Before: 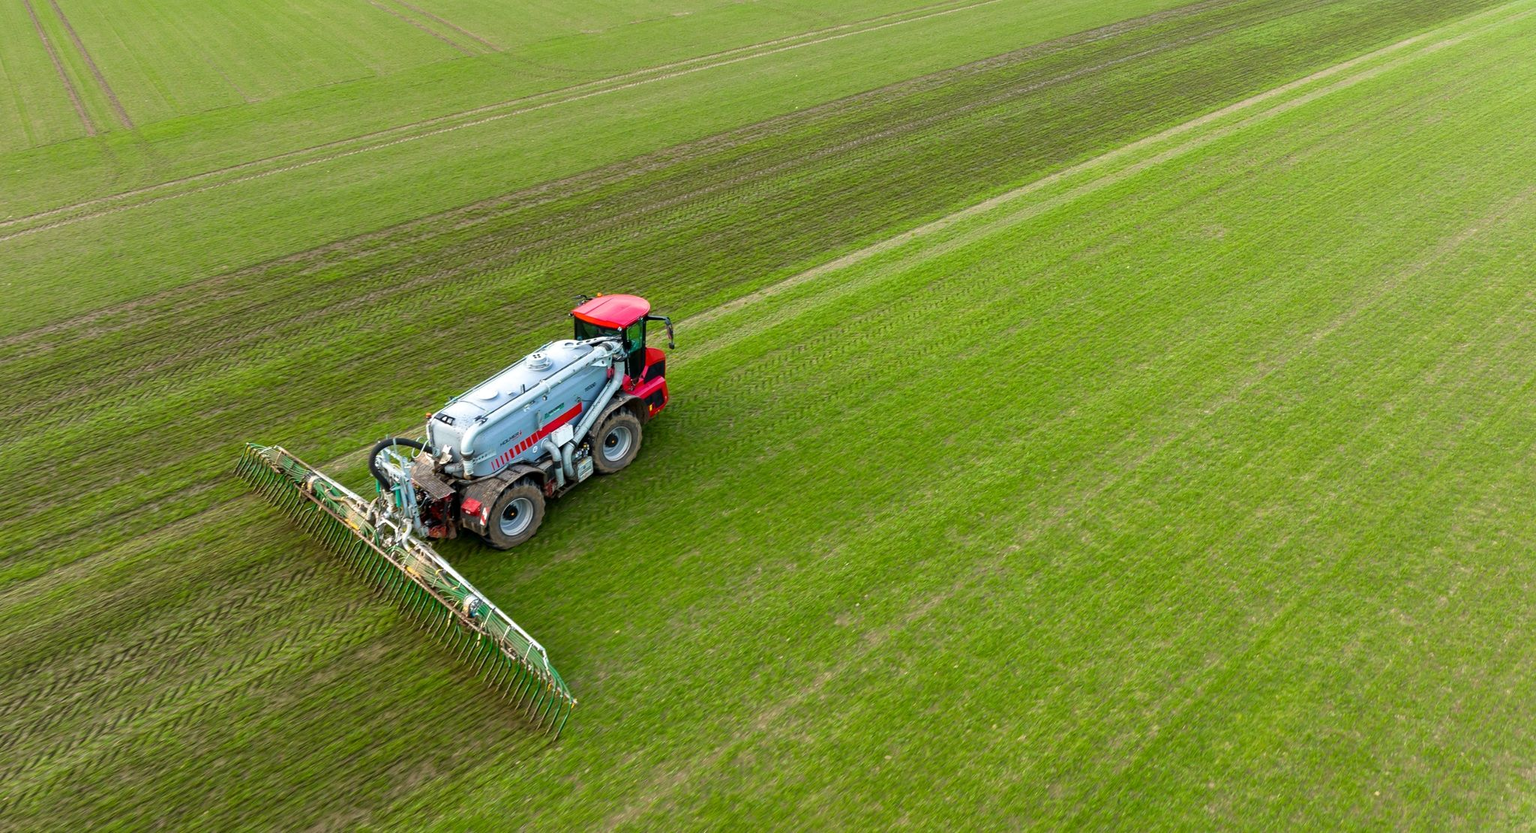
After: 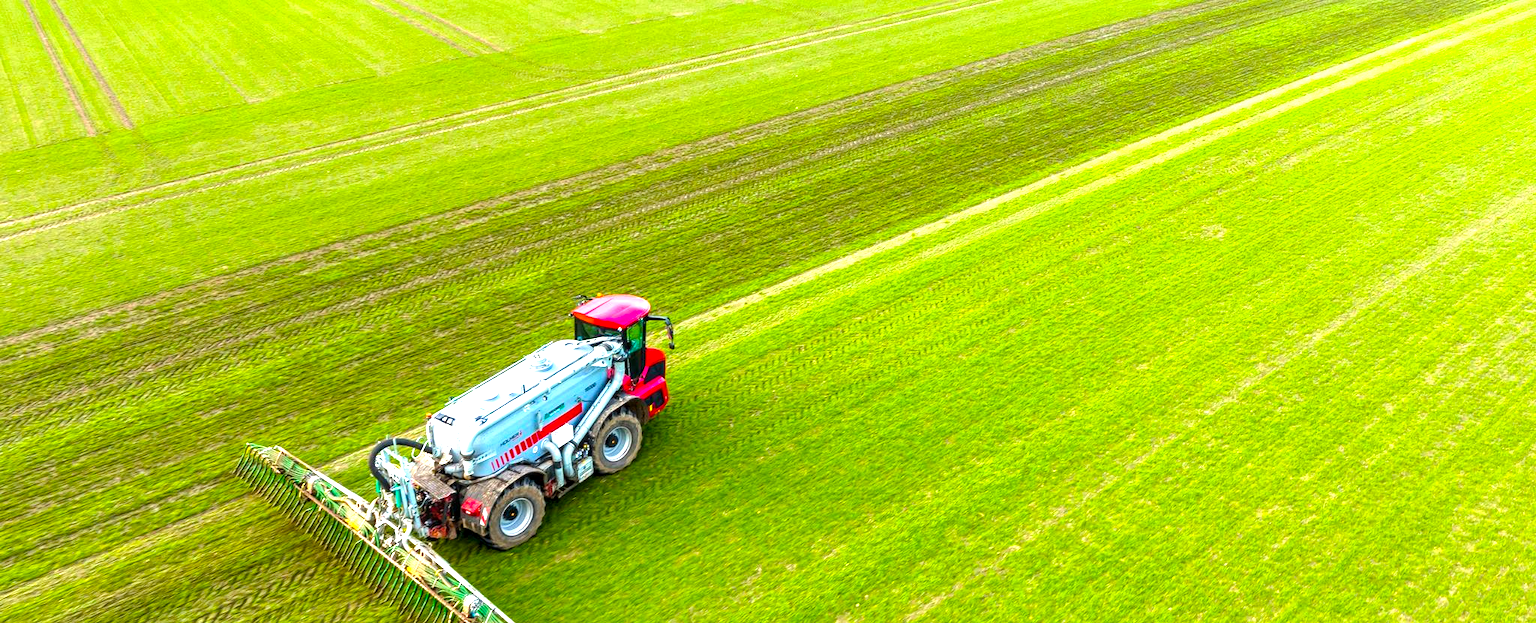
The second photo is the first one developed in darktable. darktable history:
crop: bottom 24.967%
exposure: black level correction 0, exposure 1.2 EV, compensate exposure bias true, compensate highlight preservation false
local contrast: detail 130%
color balance rgb: perceptual saturation grading › global saturation 30%, global vibrance 20%
